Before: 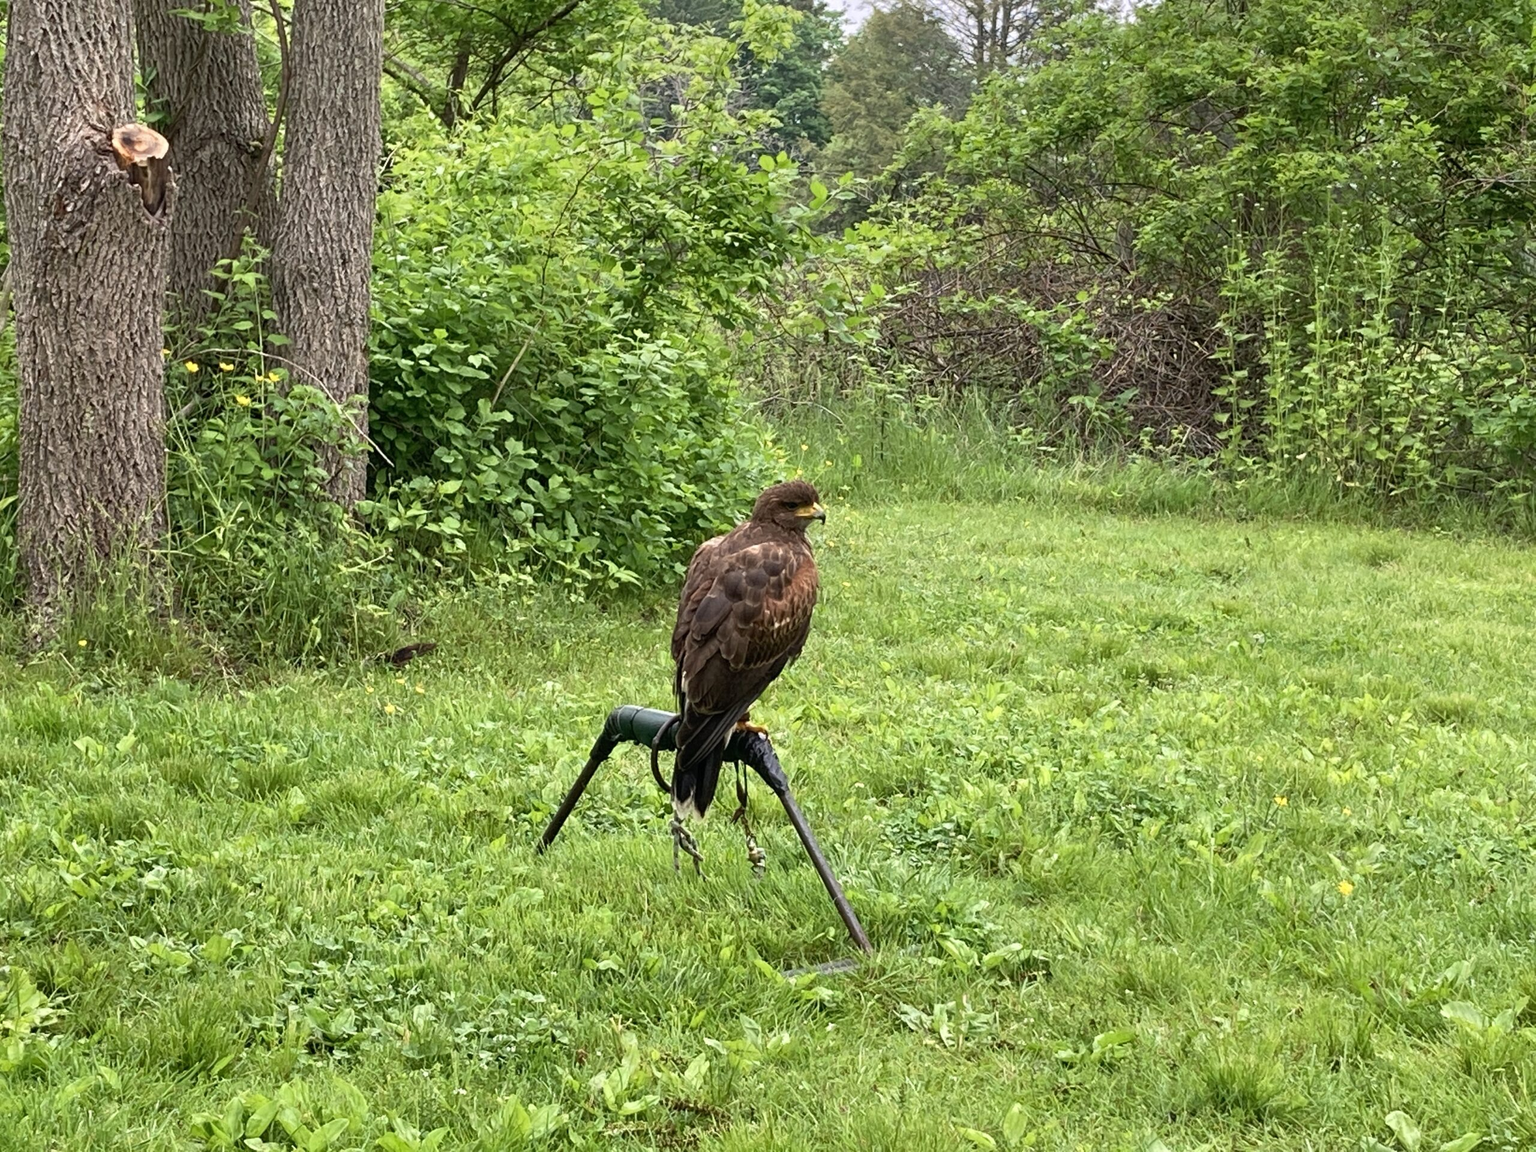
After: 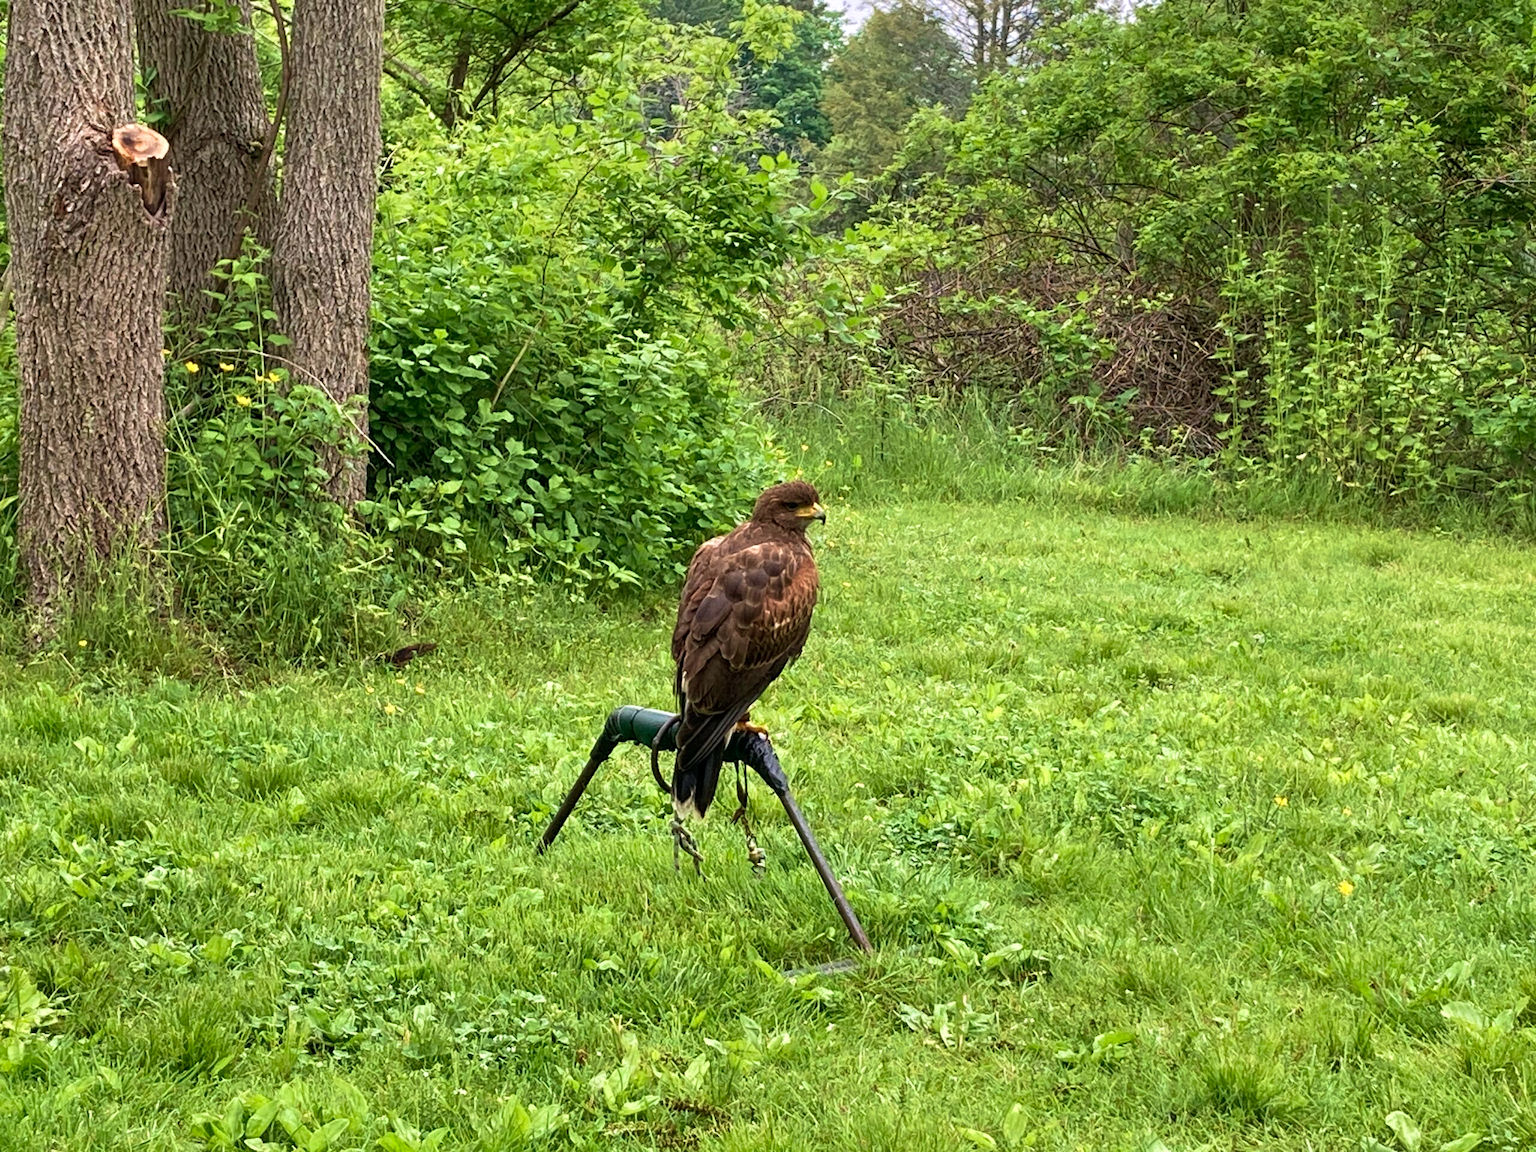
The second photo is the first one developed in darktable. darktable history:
local contrast: highlights 104%, shadows 97%, detail 119%, midtone range 0.2
velvia: strength 36.52%
